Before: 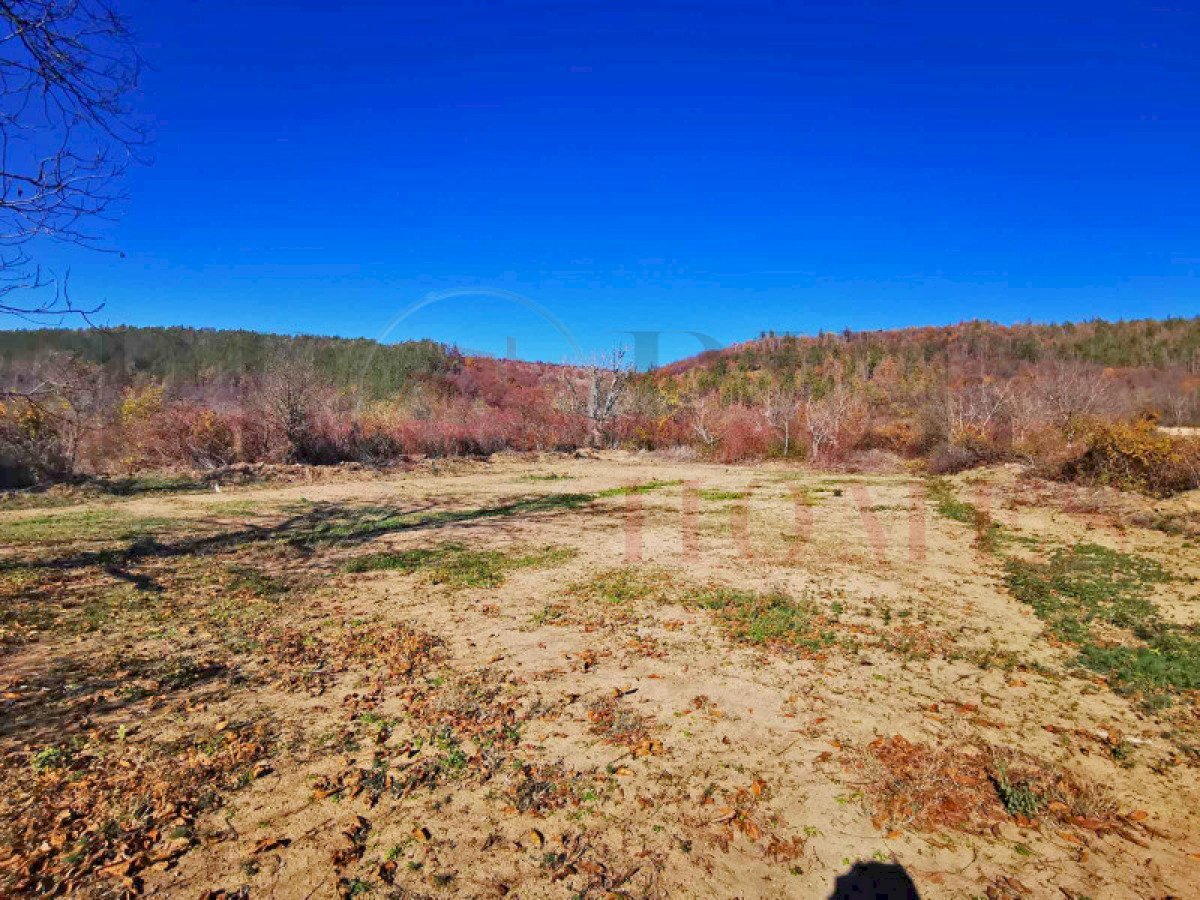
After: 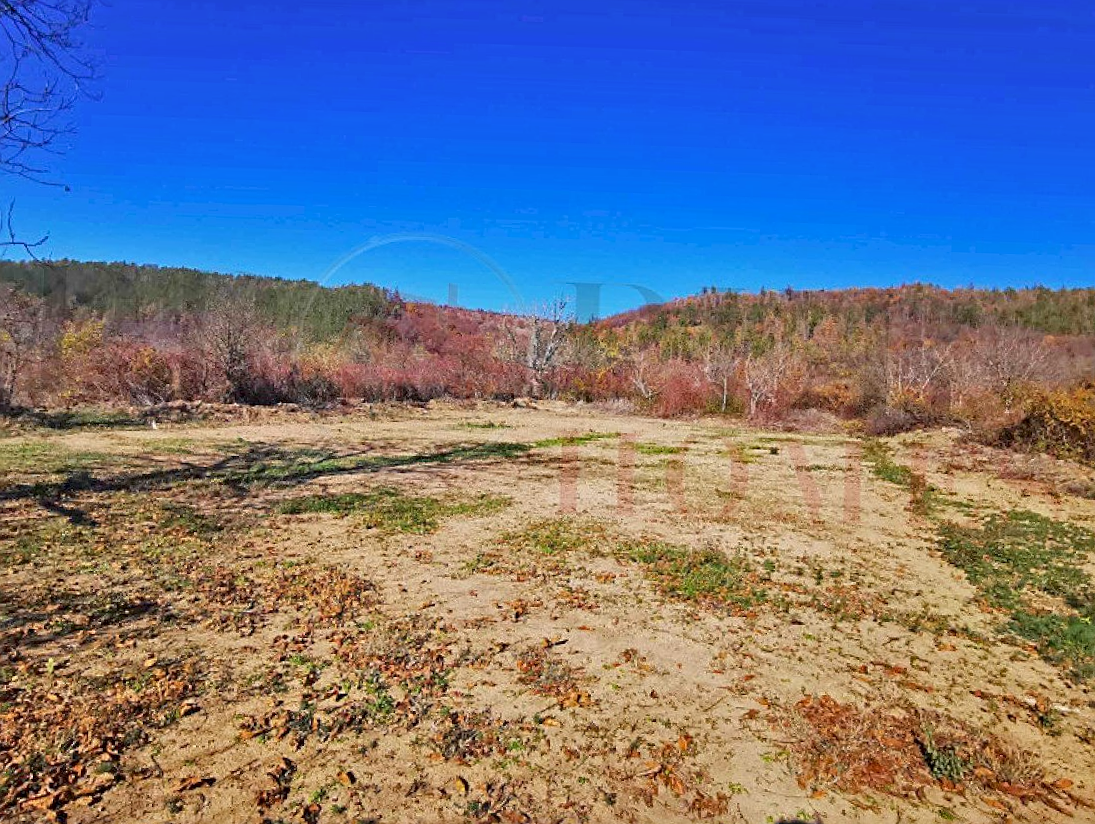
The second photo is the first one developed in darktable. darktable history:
local contrast: mode bilateral grid, contrast 100, coarseness 100, detail 93%, midtone range 0.2
sharpen: on, module defaults
shadows and highlights: shadows 60.37, soften with gaussian
crop and rotate: angle -1.96°, left 3.157%, top 3.609%, right 1.457%, bottom 0.671%
